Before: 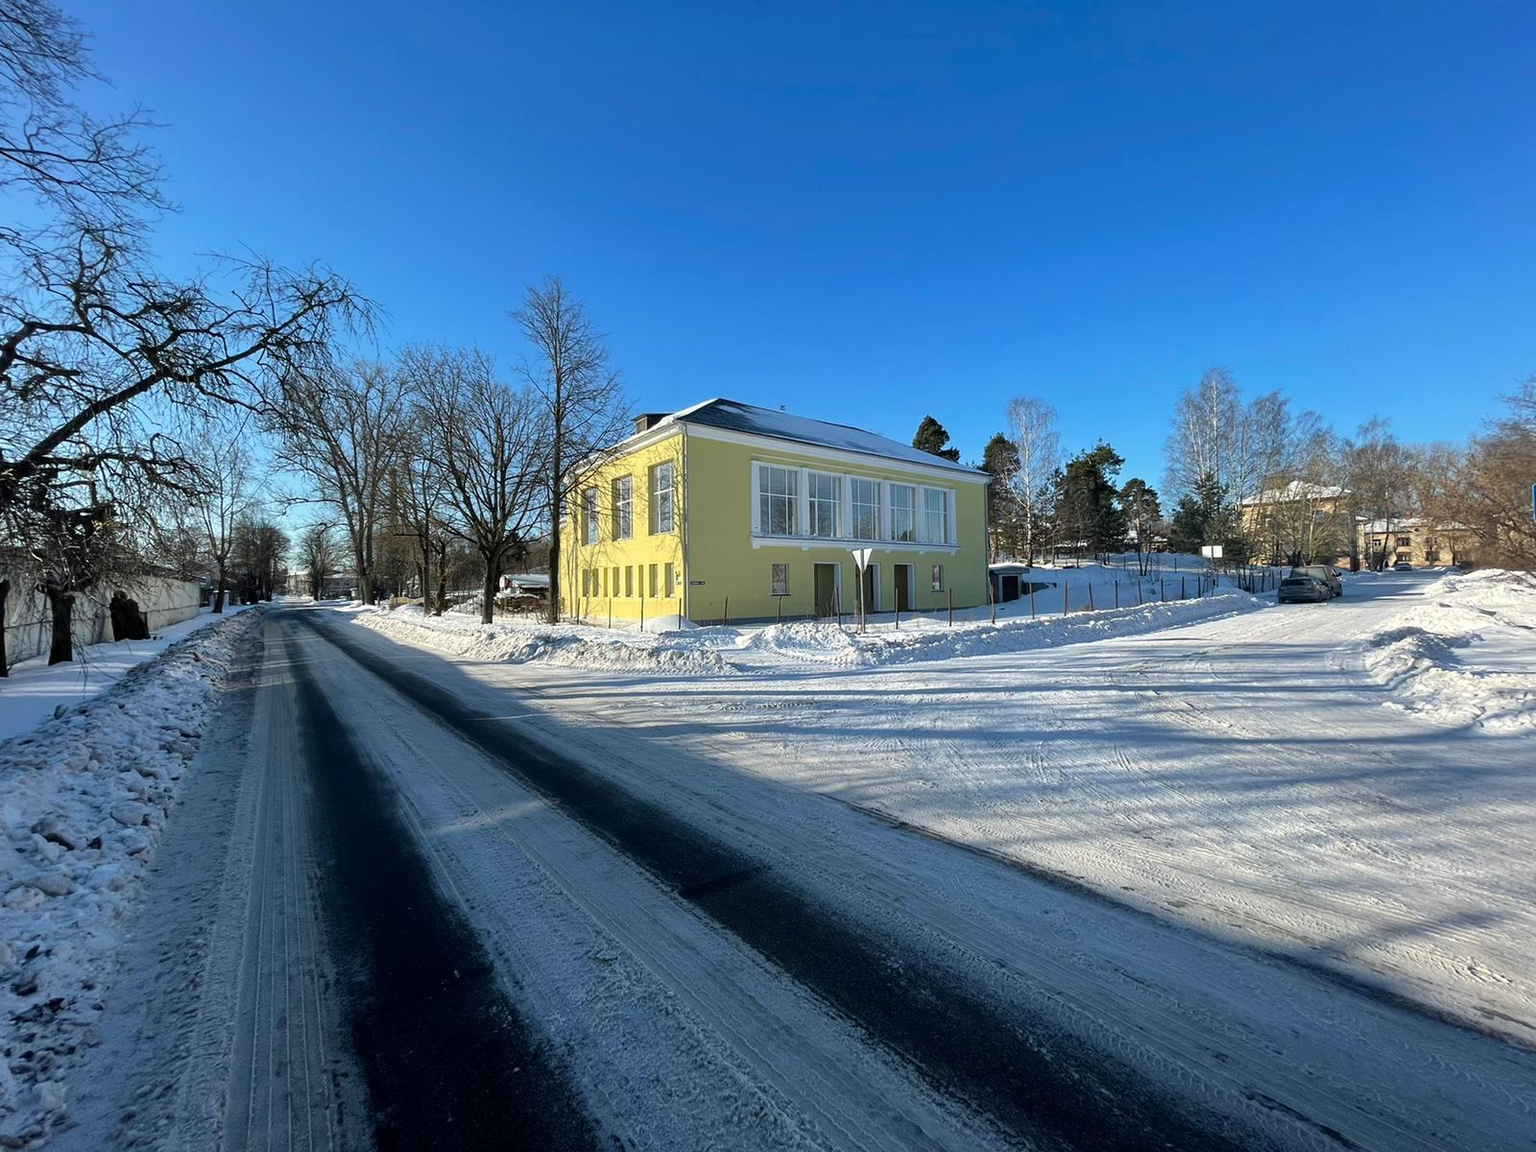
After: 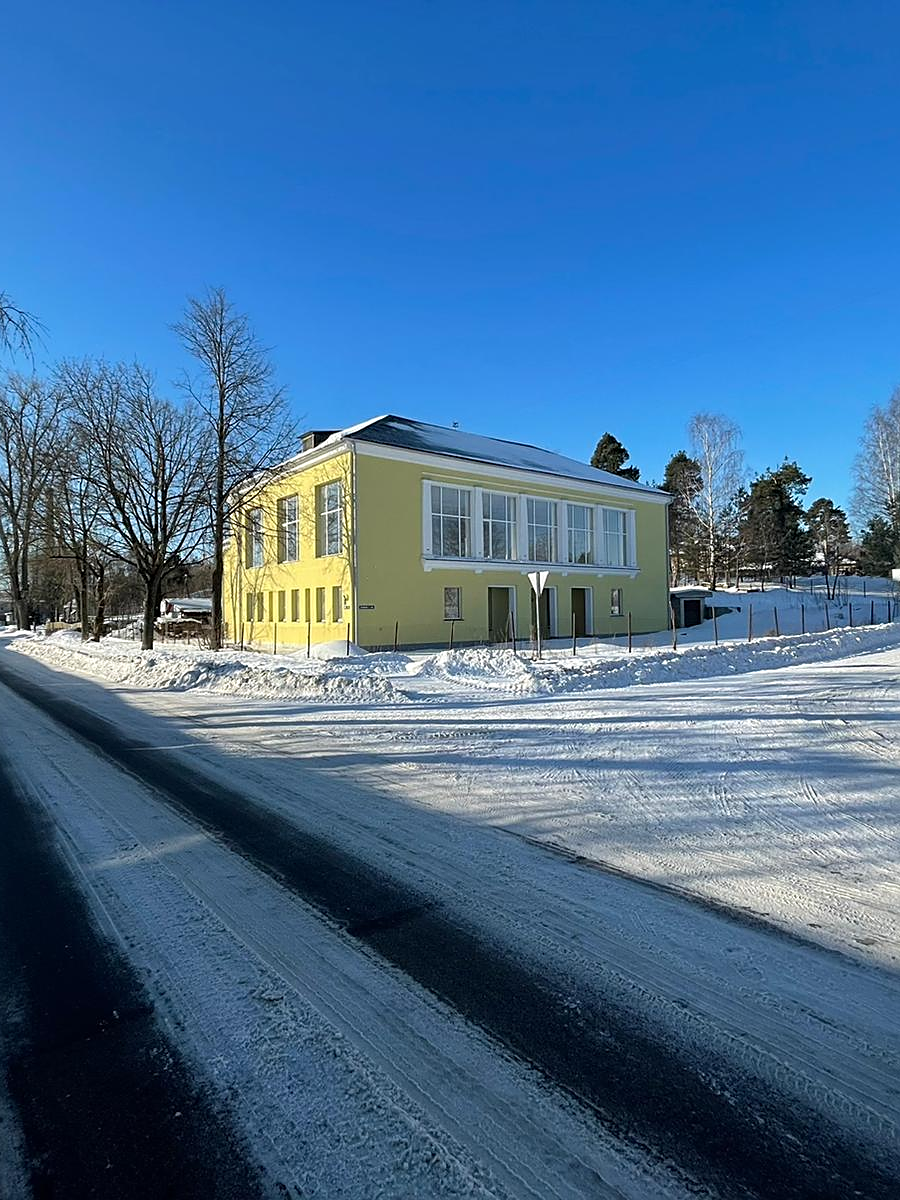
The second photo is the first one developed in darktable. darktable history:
sharpen: on, module defaults
crop and rotate: left 22.516%, right 21.234%
